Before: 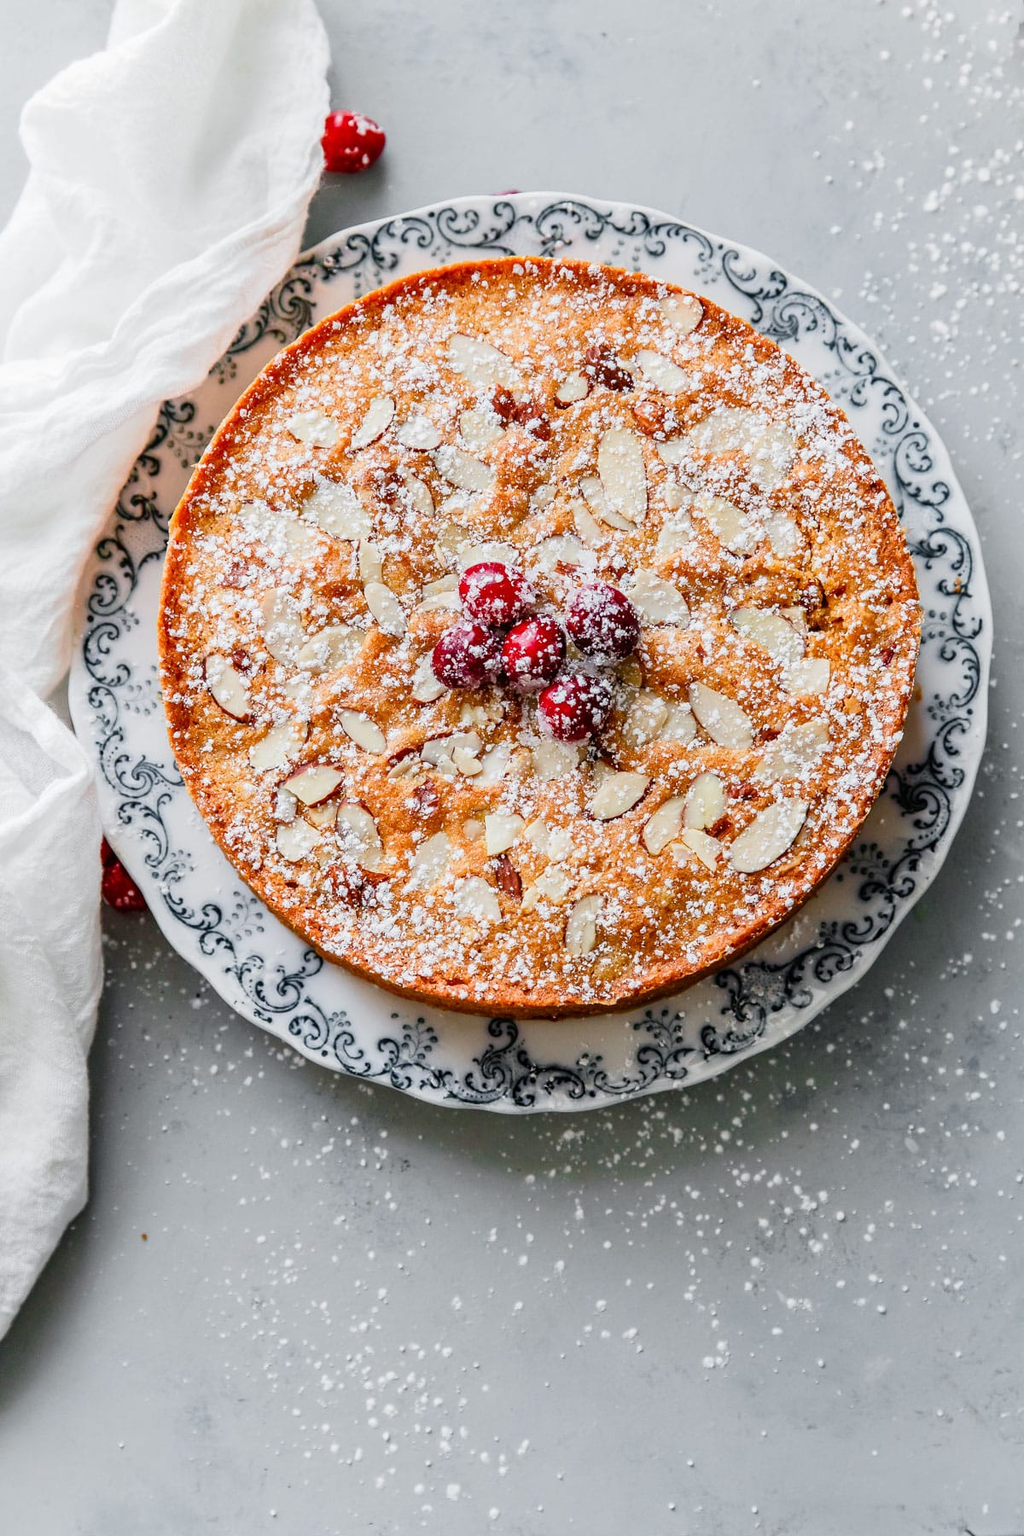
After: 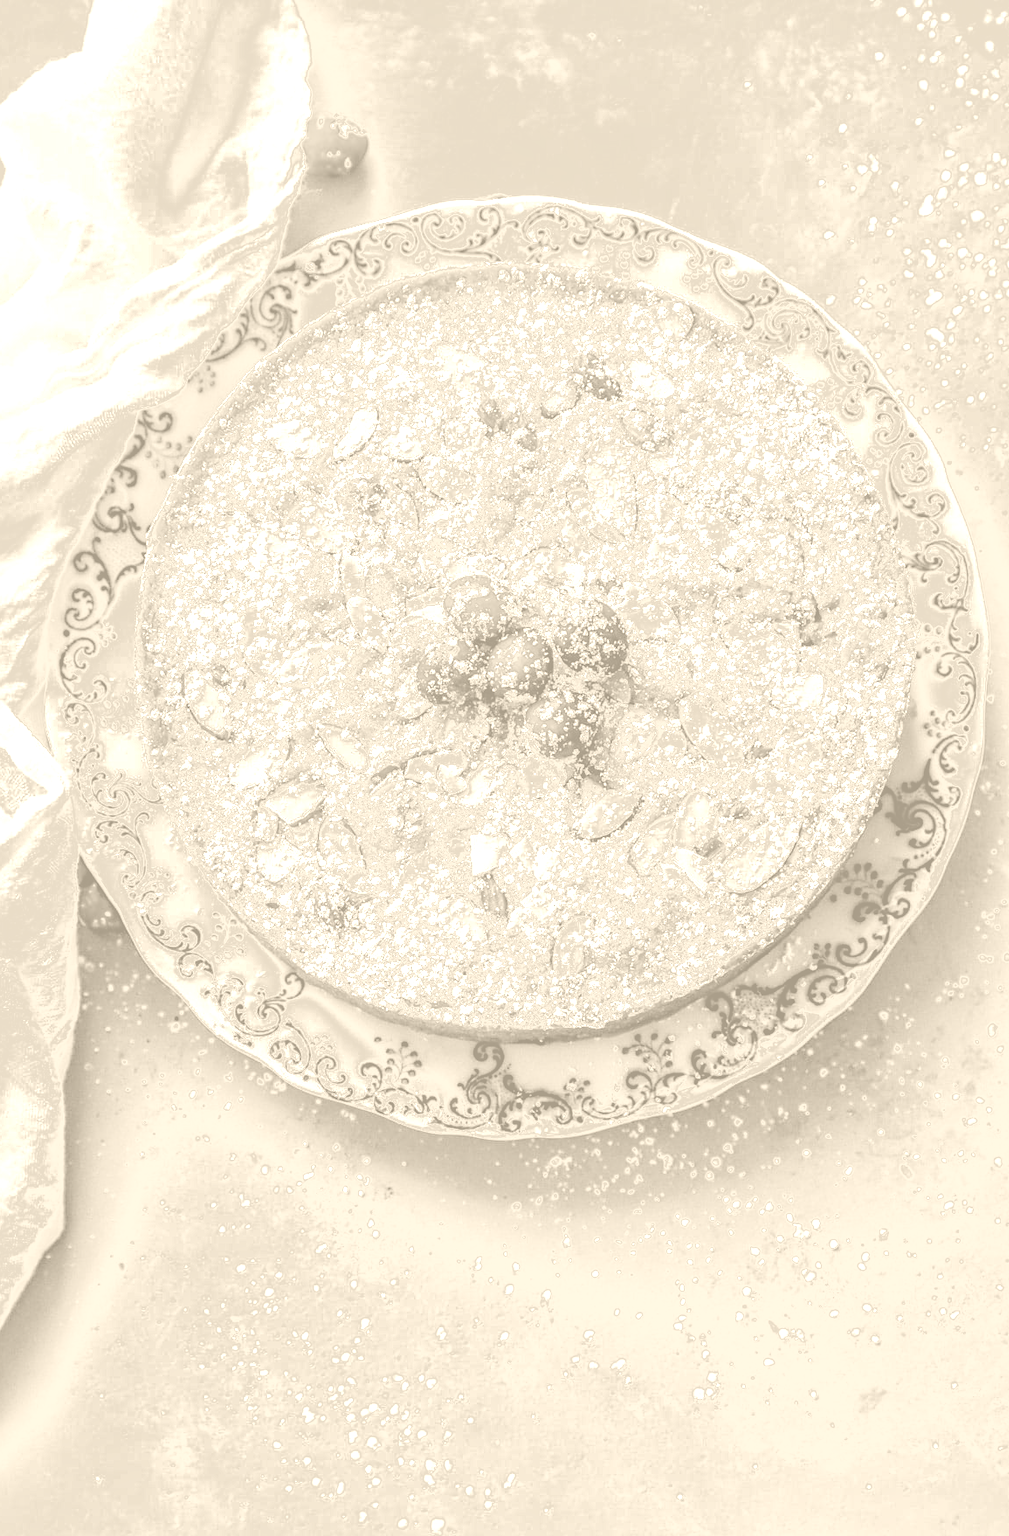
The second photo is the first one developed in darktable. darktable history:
sharpen: amount 0.2
haze removal: compatibility mode true, adaptive false
fill light: exposure -0.73 EV, center 0.69, width 2.2
local contrast: detail 130%
colorize: hue 36°, saturation 71%, lightness 80.79%
filmic rgb: black relative exposure -11.35 EV, white relative exposure 3.22 EV, hardness 6.76, color science v6 (2022)
crop and rotate: left 2.536%, right 1.107%, bottom 2.246%
shadows and highlights: shadows 40, highlights -60
